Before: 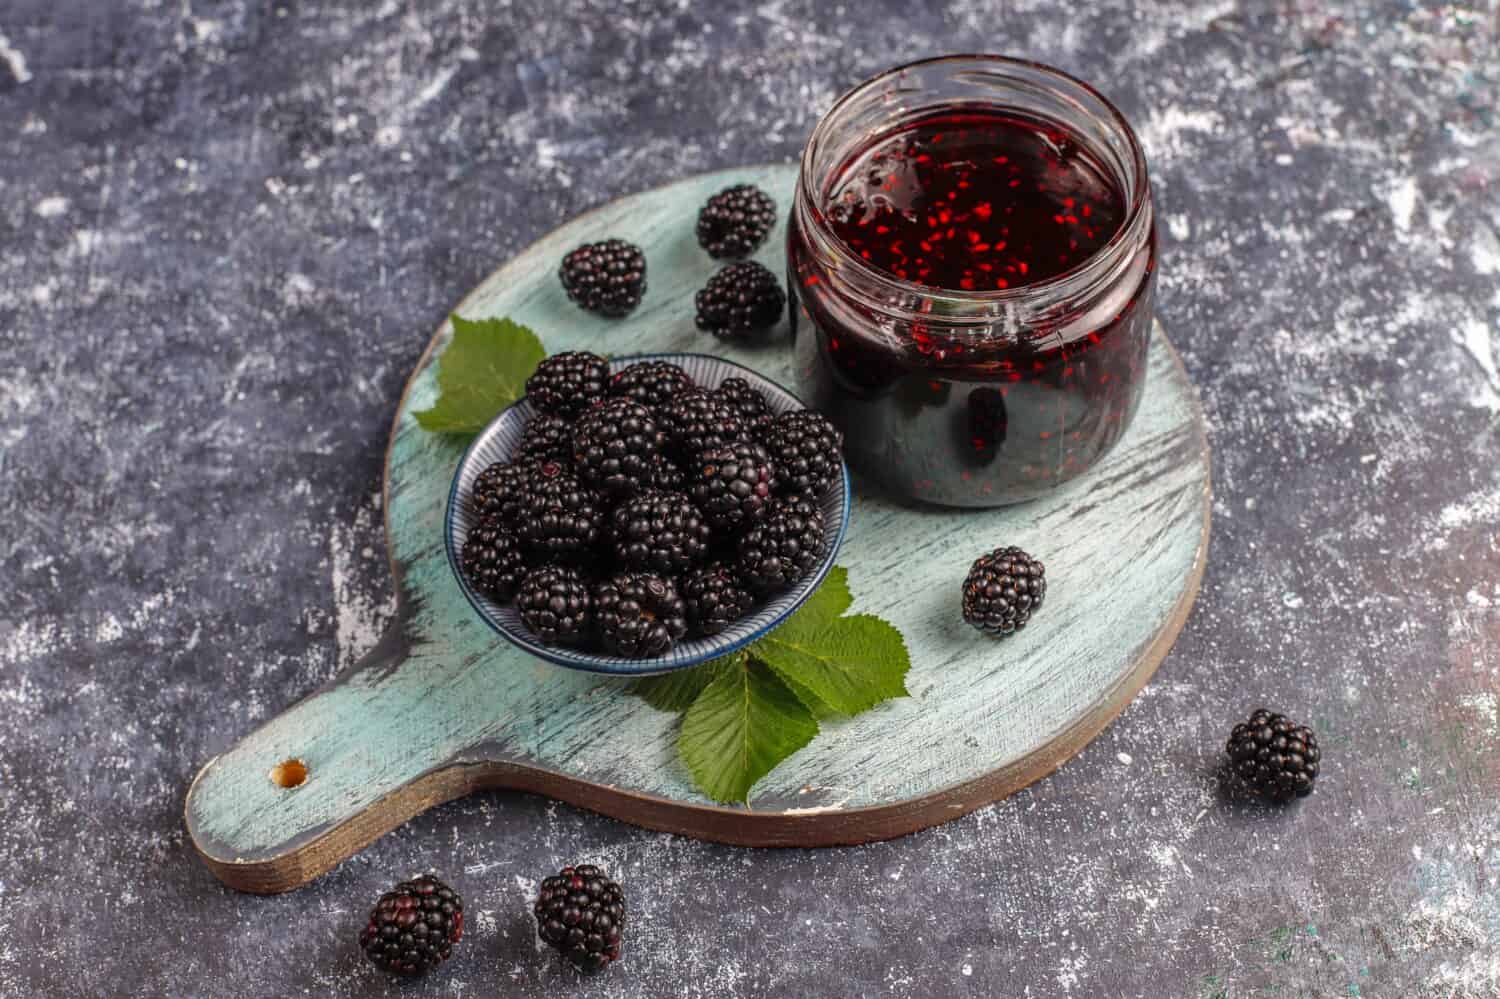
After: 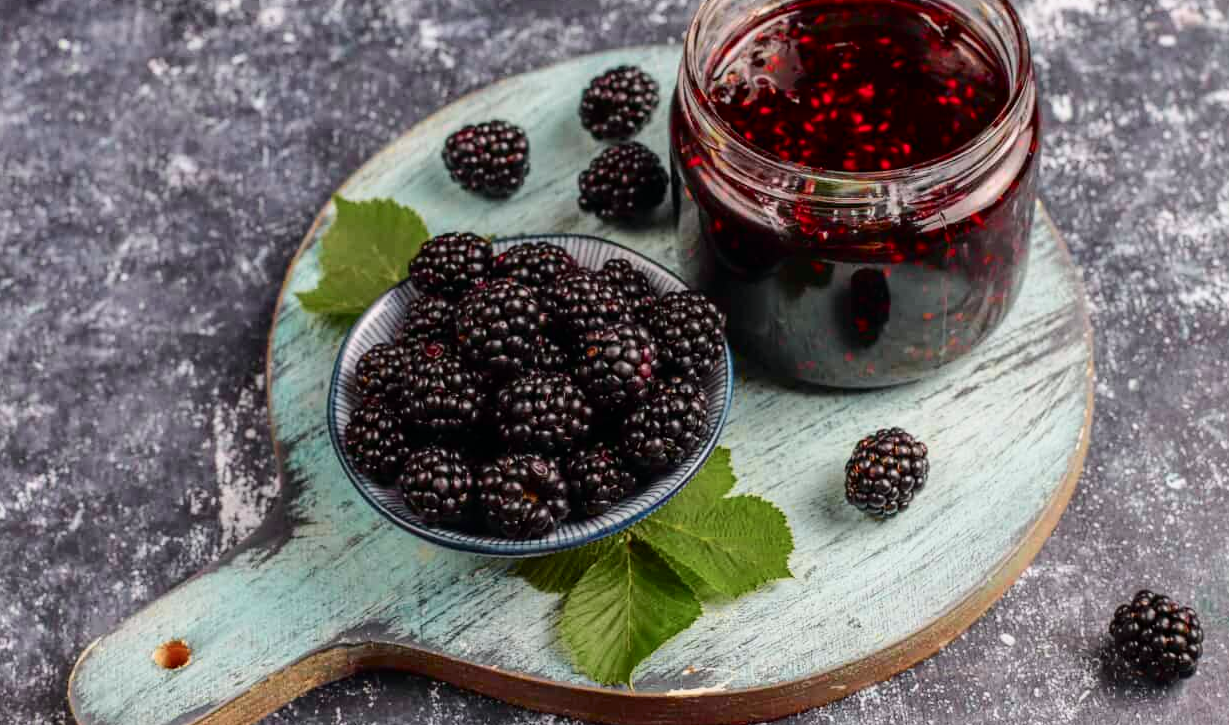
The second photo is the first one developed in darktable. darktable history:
crop: left 7.831%, top 11.954%, right 10.199%, bottom 15.427%
tone curve: curves: ch0 [(0, 0) (0.058, 0.027) (0.214, 0.183) (0.304, 0.288) (0.51, 0.549) (0.658, 0.7) (0.741, 0.775) (0.844, 0.866) (0.986, 0.957)]; ch1 [(0, 0) (0.172, 0.123) (0.312, 0.296) (0.437, 0.429) (0.471, 0.469) (0.502, 0.5) (0.513, 0.515) (0.572, 0.603) (0.617, 0.653) (0.68, 0.724) (0.889, 0.924) (1, 1)]; ch2 [(0, 0) (0.411, 0.424) (0.489, 0.49) (0.502, 0.5) (0.517, 0.519) (0.549, 0.578) (0.604, 0.628) (0.693, 0.686) (1, 1)], color space Lab, independent channels, preserve colors none
